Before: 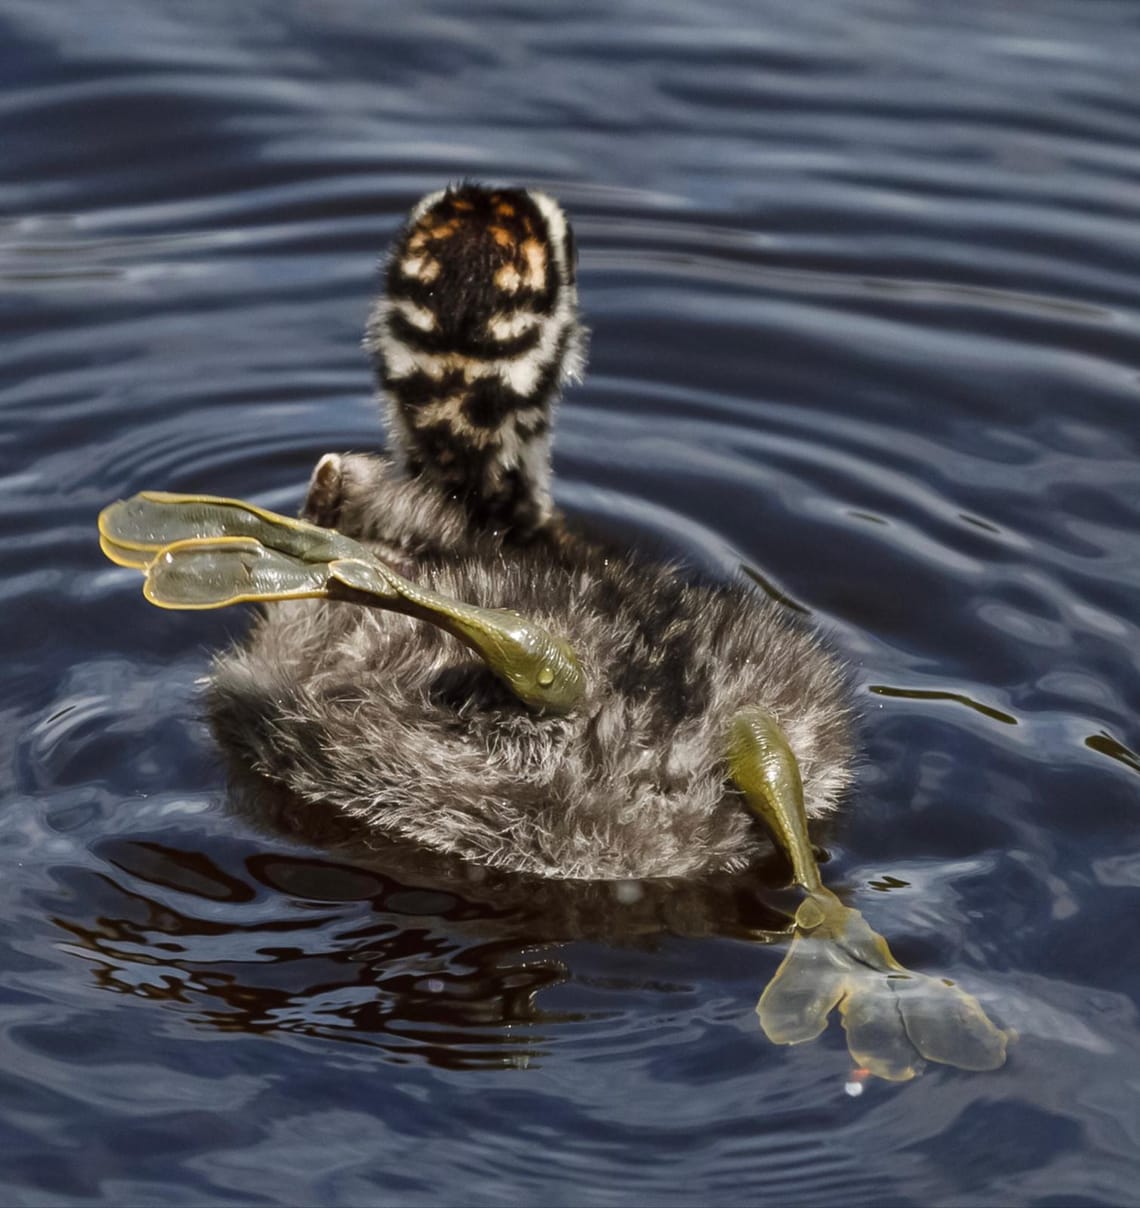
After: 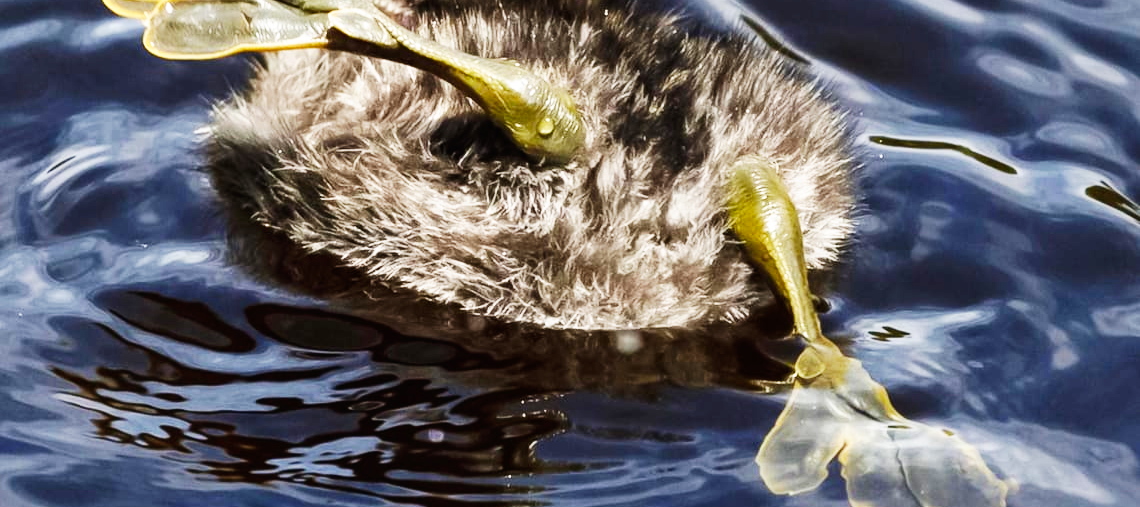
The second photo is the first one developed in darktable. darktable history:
rgb curve: mode RGB, independent channels
base curve: curves: ch0 [(0, 0) (0.007, 0.004) (0.027, 0.03) (0.046, 0.07) (0.207, 0.54) (0.442, 0.872) (0.673, 0.972) (1, 1)], preserve colors none
crop: top 45.551%, bottom 12.262%
